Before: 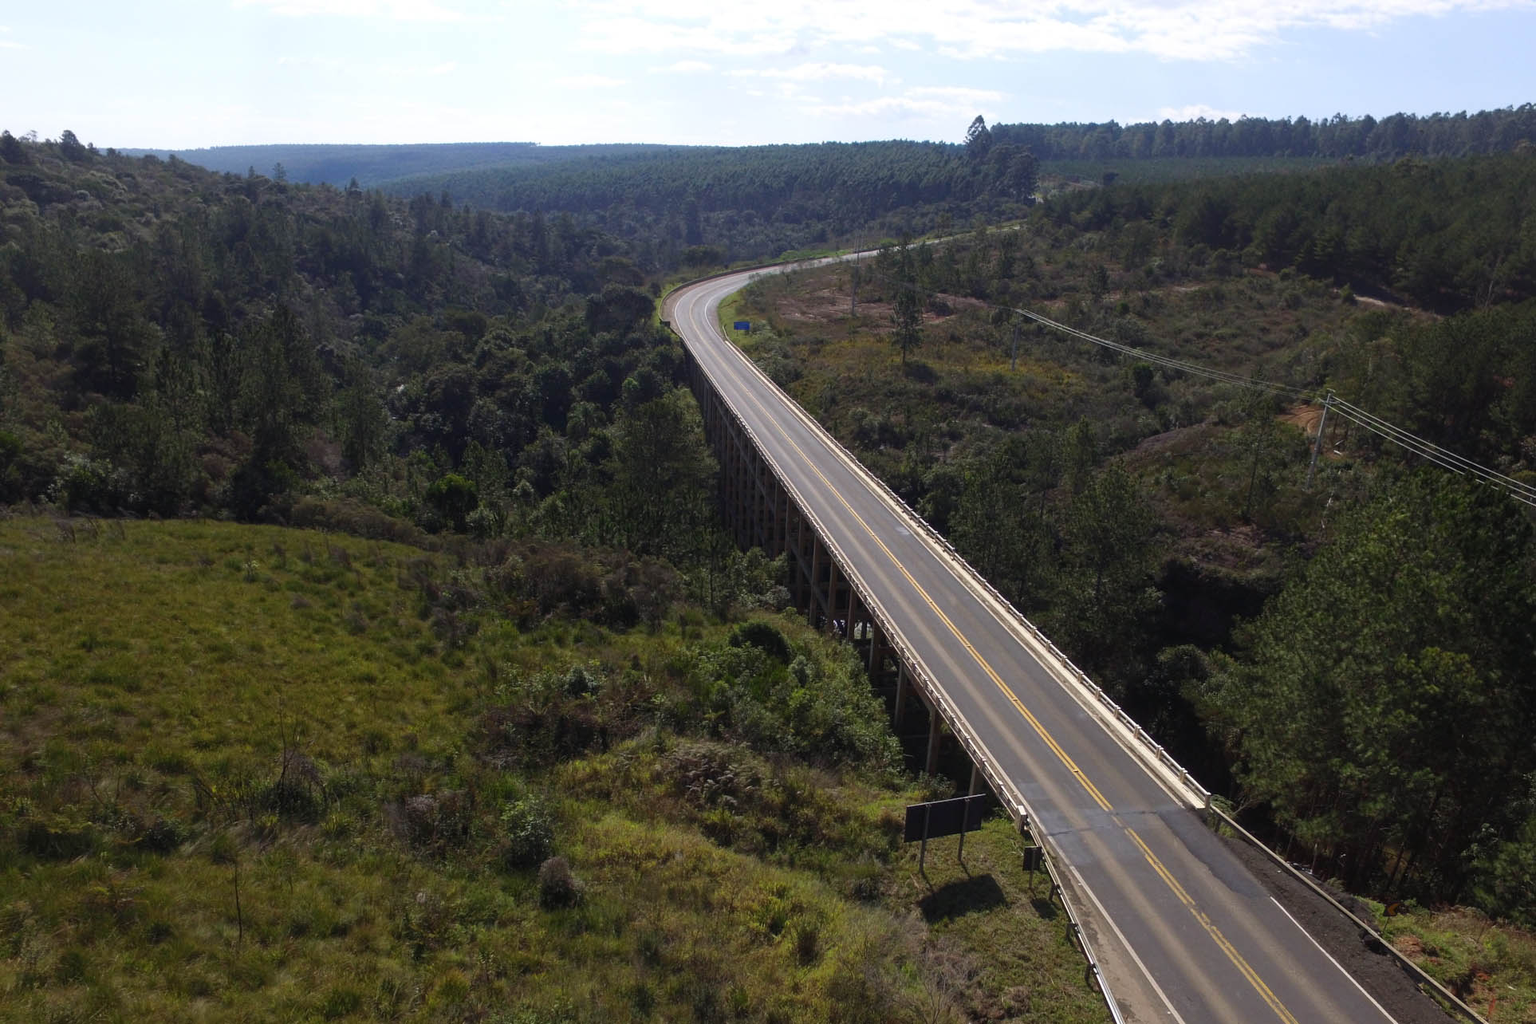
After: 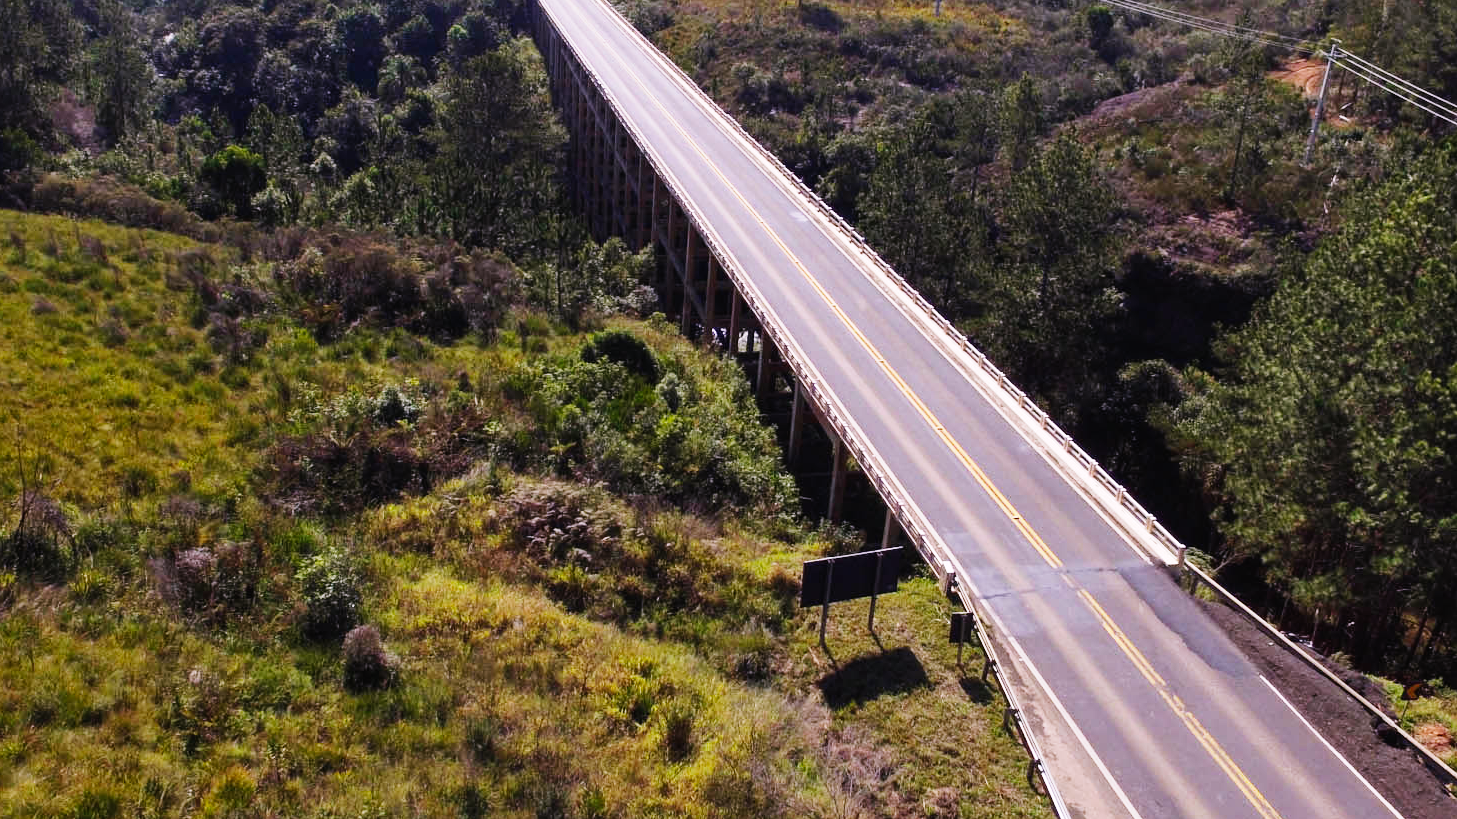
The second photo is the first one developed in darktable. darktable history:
crop and rotate: left 17.299%, top 35.115%, right 7.015%, bottom 1.024%
white balance: red 1.066, blue 1.119
shadows and highlights: shadows 32.83, highlights -47.7, soften with gaussian
base curve: curves: ch0 [(0, 0) (0, 0.001) (0.001, 0.001) (0.004, 0.002) (0.007, 0.004) (0.015, 0.013) (0.033, 0.045) (0.052, 0.096) (0.075, 0.17) (0.099, 0.241) (0.163, 0.42) (0.219, 0.55) (0.259, 0.616) (0.327, 0.722) (0.365, 0.765) (0.522, 0.873) (0.547, 0.881) (0.689, 0.919) (0.826, 0.952) (1, 1)], preserve colors none
